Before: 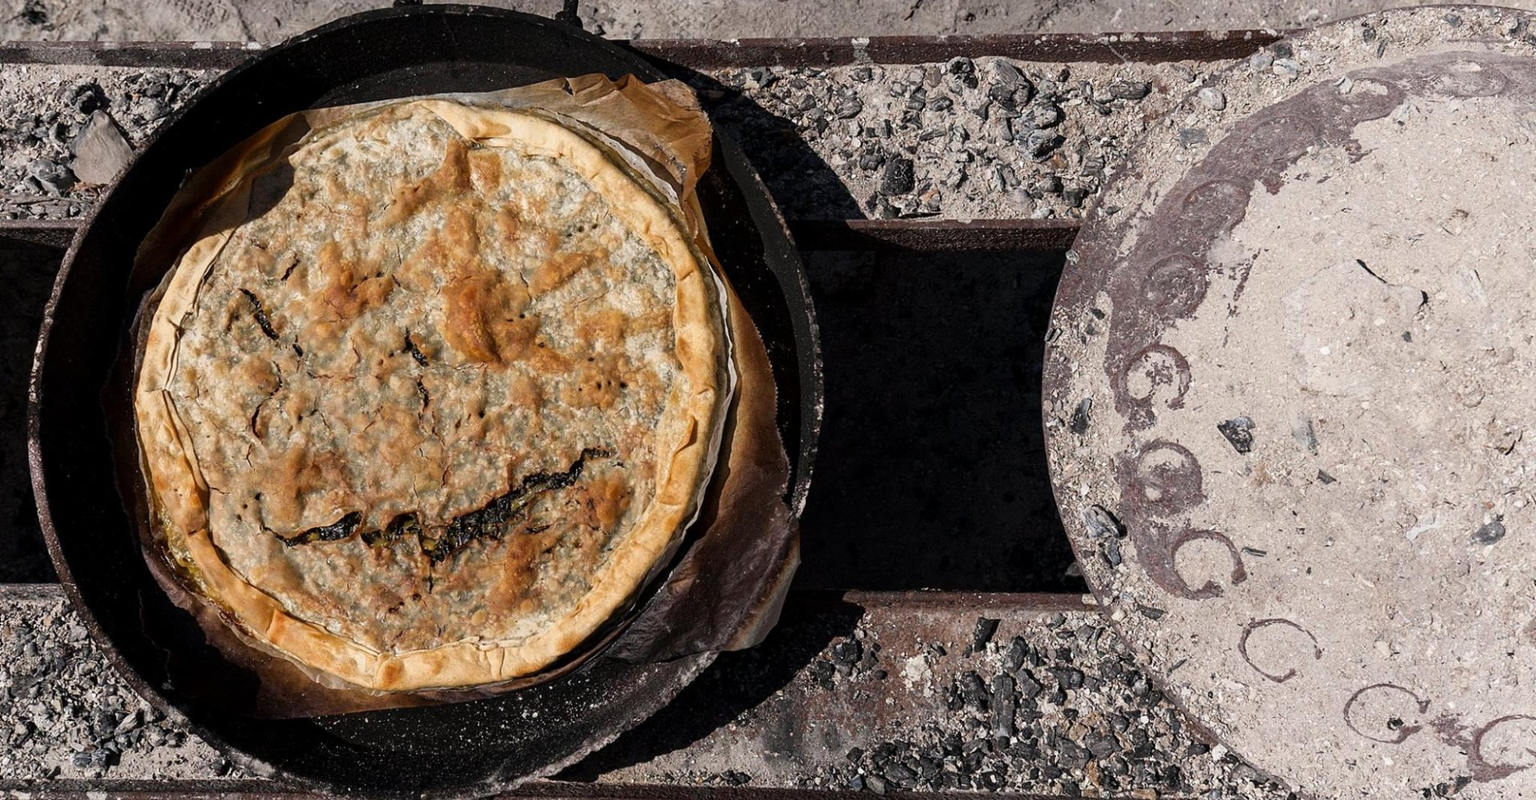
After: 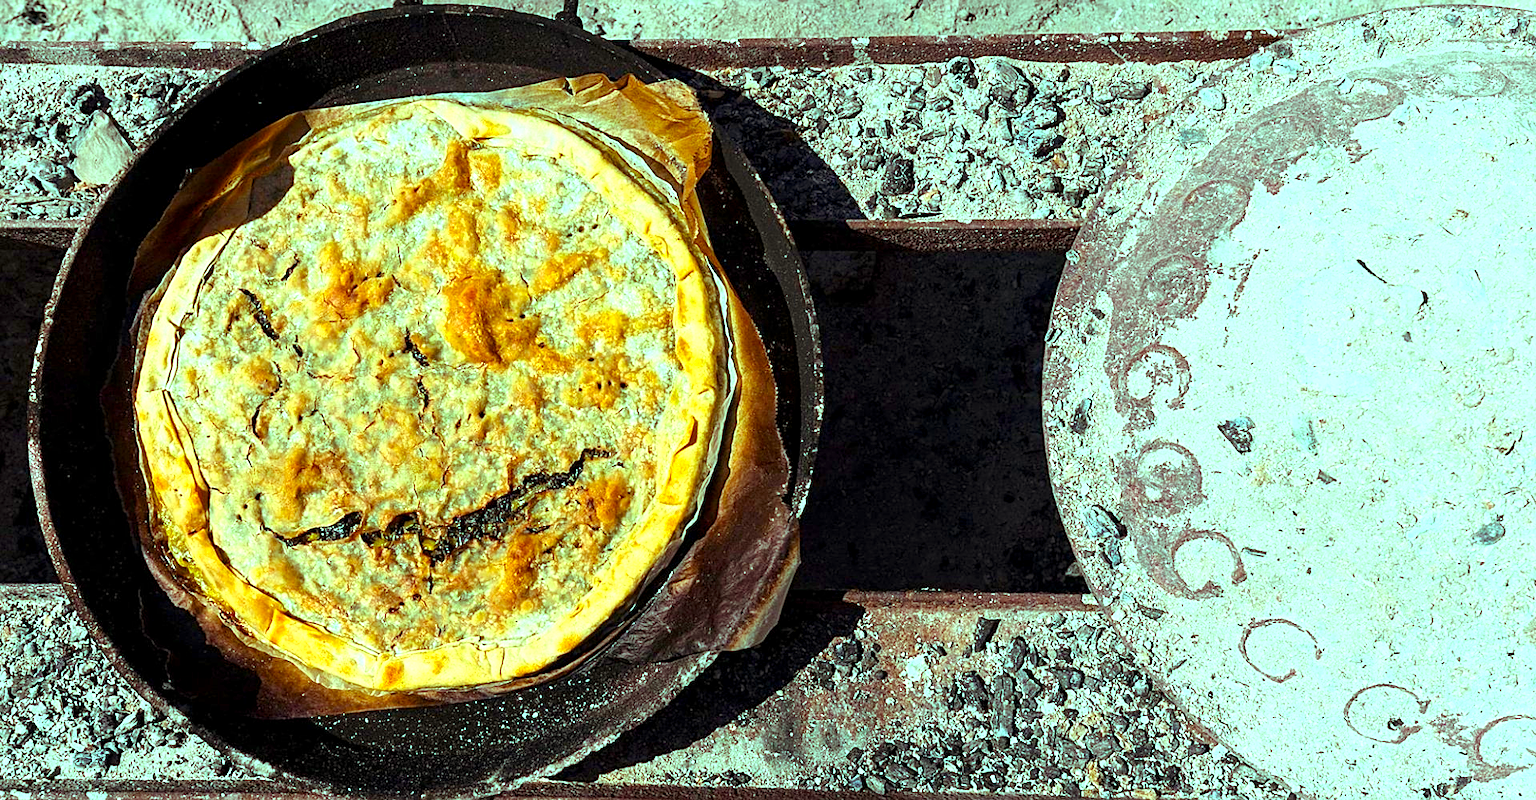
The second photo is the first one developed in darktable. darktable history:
sharpen: on, module defaults
contrast brightness saturation: contrast 0.075, saturation 0.201
exposure: exposure 1.071 EV, compensate highlight preservation false
color balance rgb: highlights gain › chroma 7.507%, highlights gain › hue 184.77°, perceptual saturation grading › global saturation 29.943%
local contrast: highlights 106%, shadows 97%, detail 119%, midtone range 0.2
color correction: highlights a* 11.32, highlights b* 11.64
